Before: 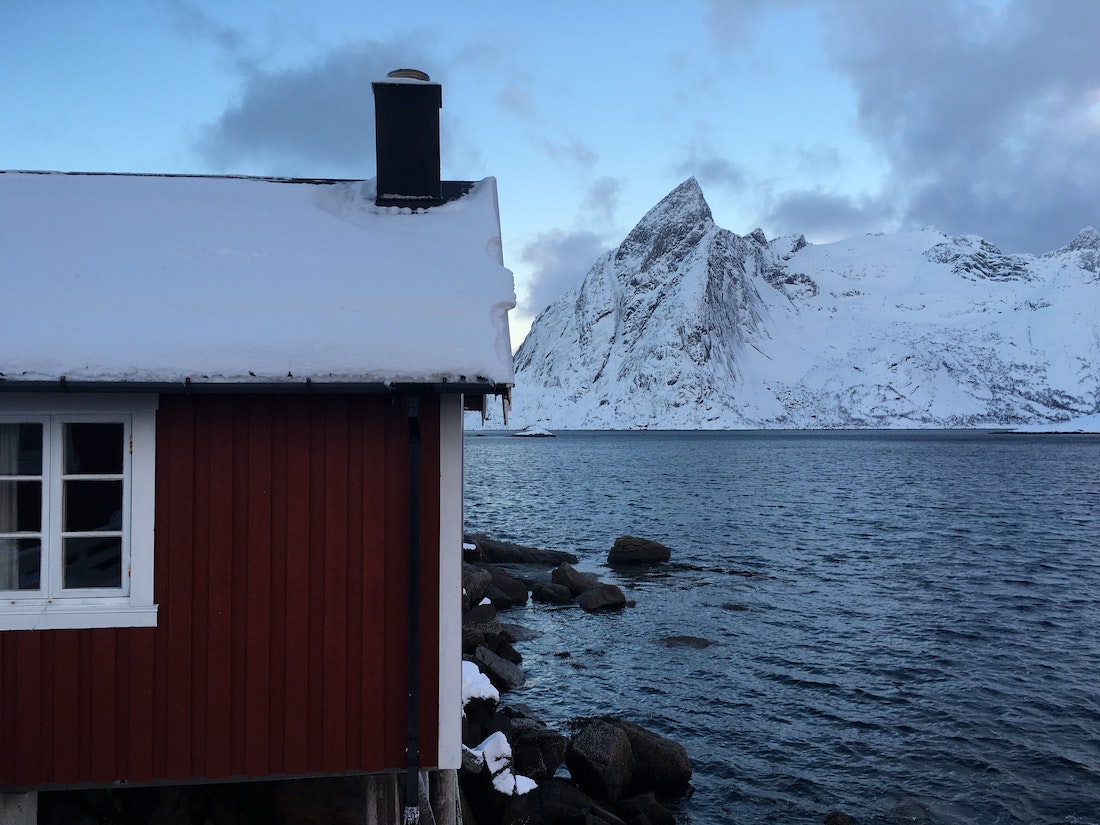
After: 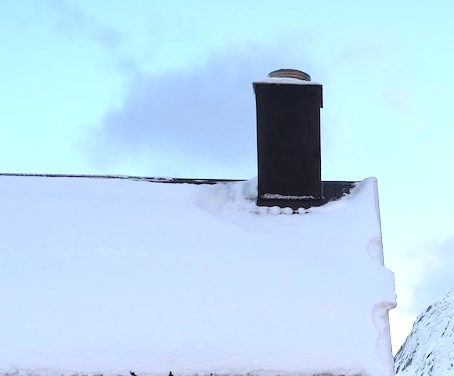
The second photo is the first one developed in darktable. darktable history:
crop and rotate: left 10.902%, top 0.111%, right 47.785%, bottom 54.284%
exposure: black level correction 0, exposure 0.59 EV, compensate highlight preservation false
tone curve: curves: ch0 [(0.003, 0.029) (0.188, 0.252) (0.46, 0.56) (0.608, 0.748) (0.871, 0.955) (1, 1)]; ch1 [(0, 0) (0.35, 0.356) (0.45, 0.453) (0.508, 0.515) (0.618, 0.634) (1, 1)]; ch2 [(0, 0) (0.456, 0.469) (0.5, 0.5) (0.634, 0.625) (1, 1)], color space Lab, independent channels, preserve colors none
